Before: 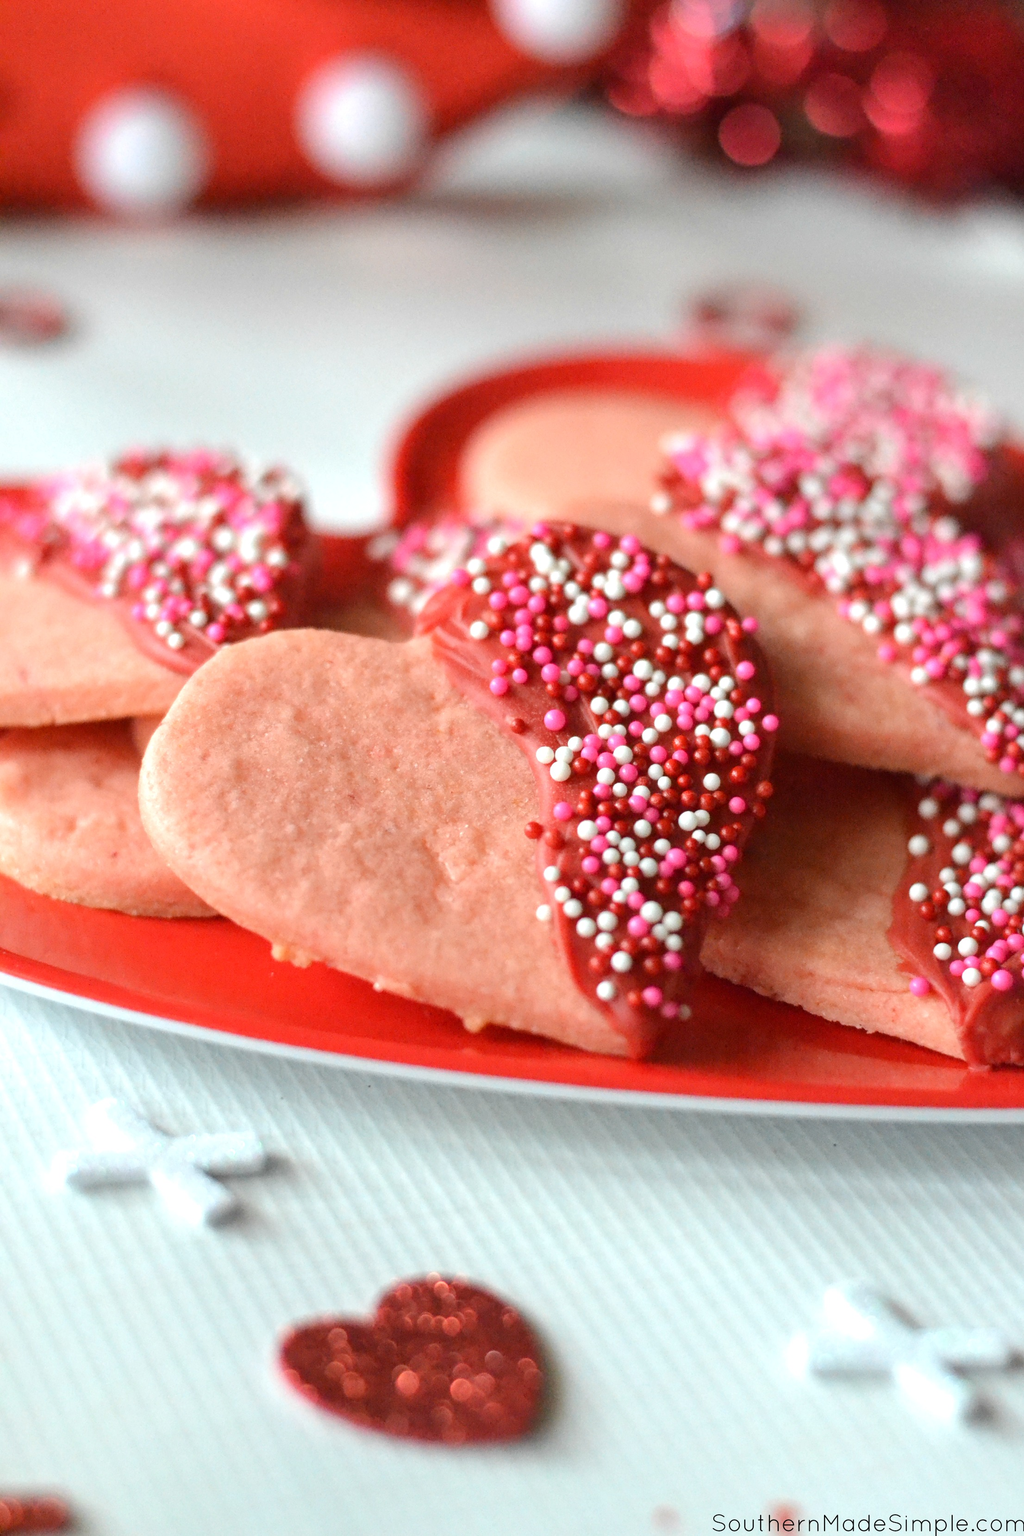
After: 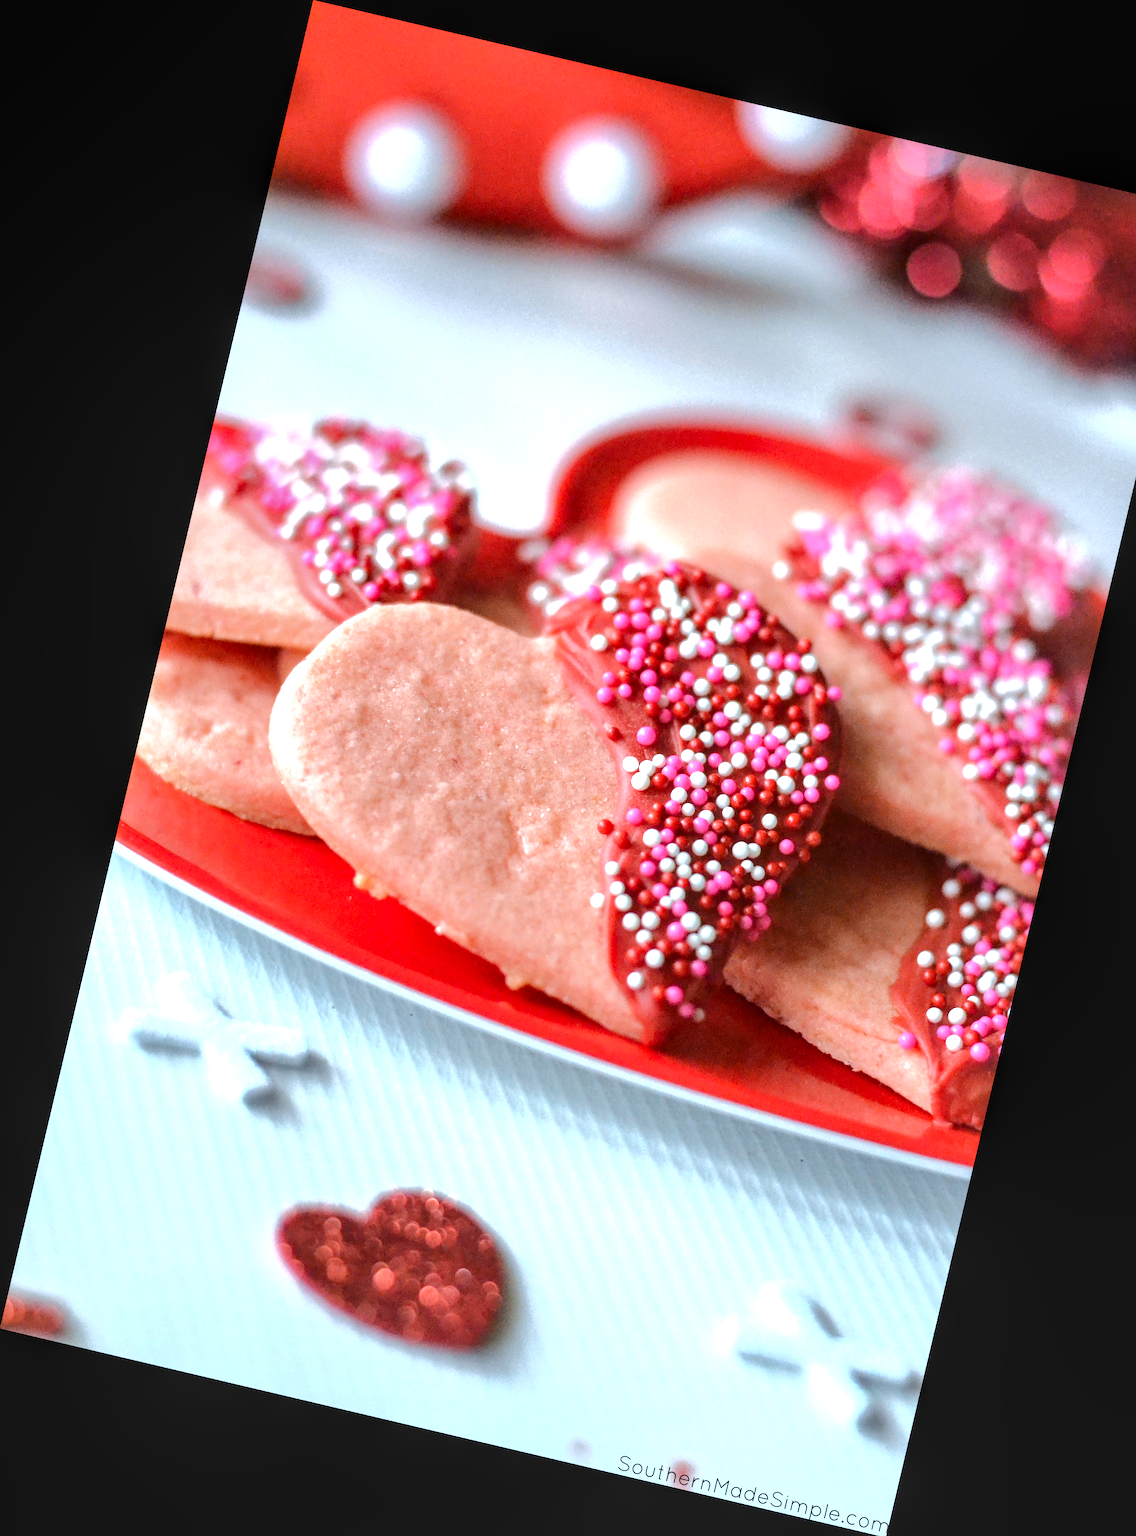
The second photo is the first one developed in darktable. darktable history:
rotate and perspective: rotation 13.27°, automatic cropping off
local contrast: on, module defaults
shadows and highlights: shadows 25, highlights -25
tone curve: curves: ch0 [(0, 0) (0.08, 0.056) (0.4, 0.4) (0.6, 0.612) (0.92, 0.924) (1, 1)], color space Lab, linked channels, preserve colors none
base curve: curves: ch0 [(0, 0) (0.235, 0.266) (0.503, 0.496) (0.786, 0.72) (1, 1)]
exposure: exposure 0.6 EV, compensate highlight preservation false
crop and rotate: right 5.167%
white balance: red 0.924, blue 1.095
